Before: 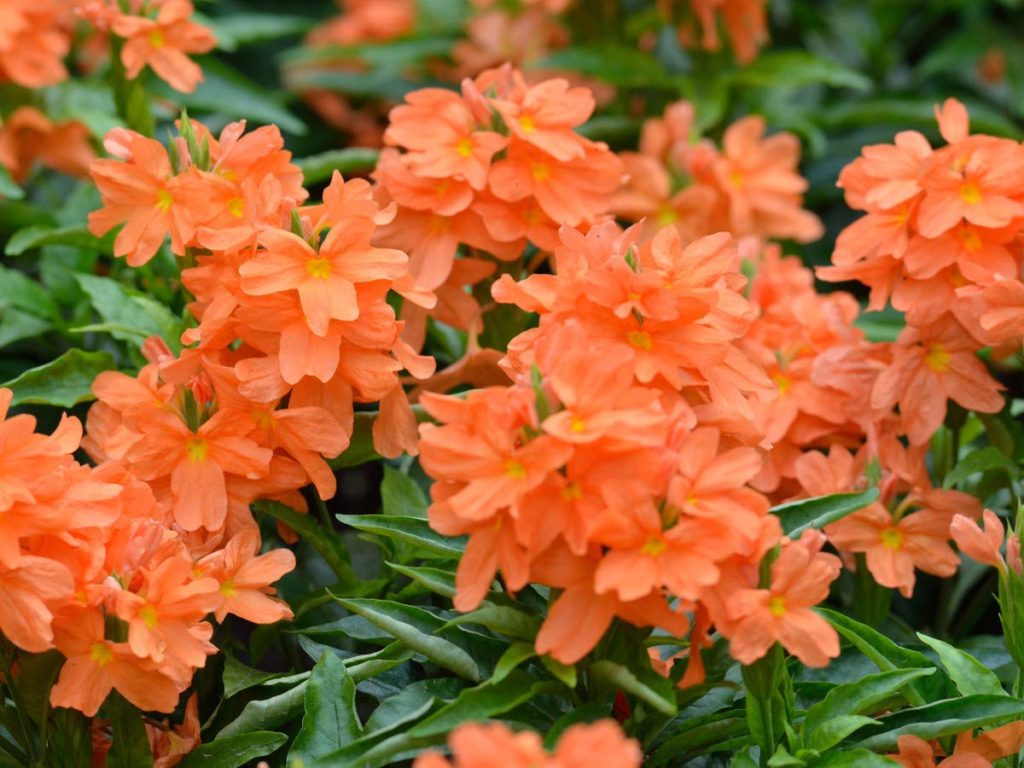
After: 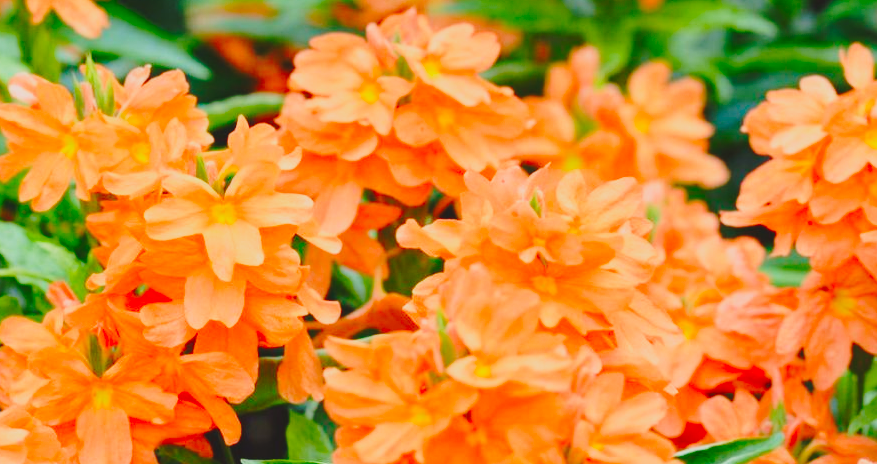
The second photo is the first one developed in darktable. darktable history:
contrast brightness saturation: contrast -0.19, saturation 0.19
base curve: curves: ch0 [(0, 0) (0.032, 0.037) (0.105, 0.228) (0.435, 0.76) (0.856, 0.983) (1, 1)], preserve colors none
crop and rotate: left 9.345%, top 7.22%, right 4.982%, bottom 32.331%
